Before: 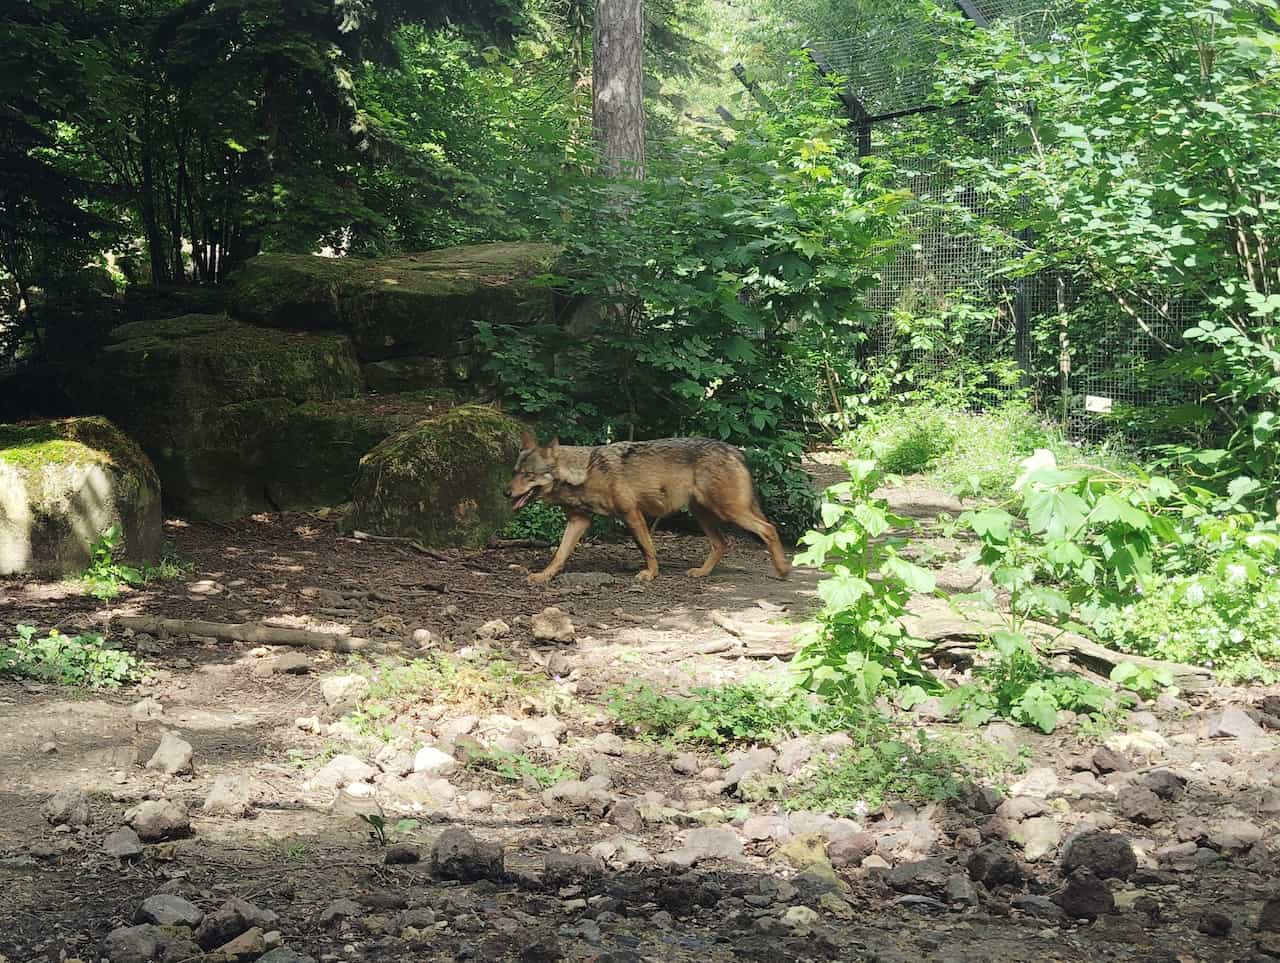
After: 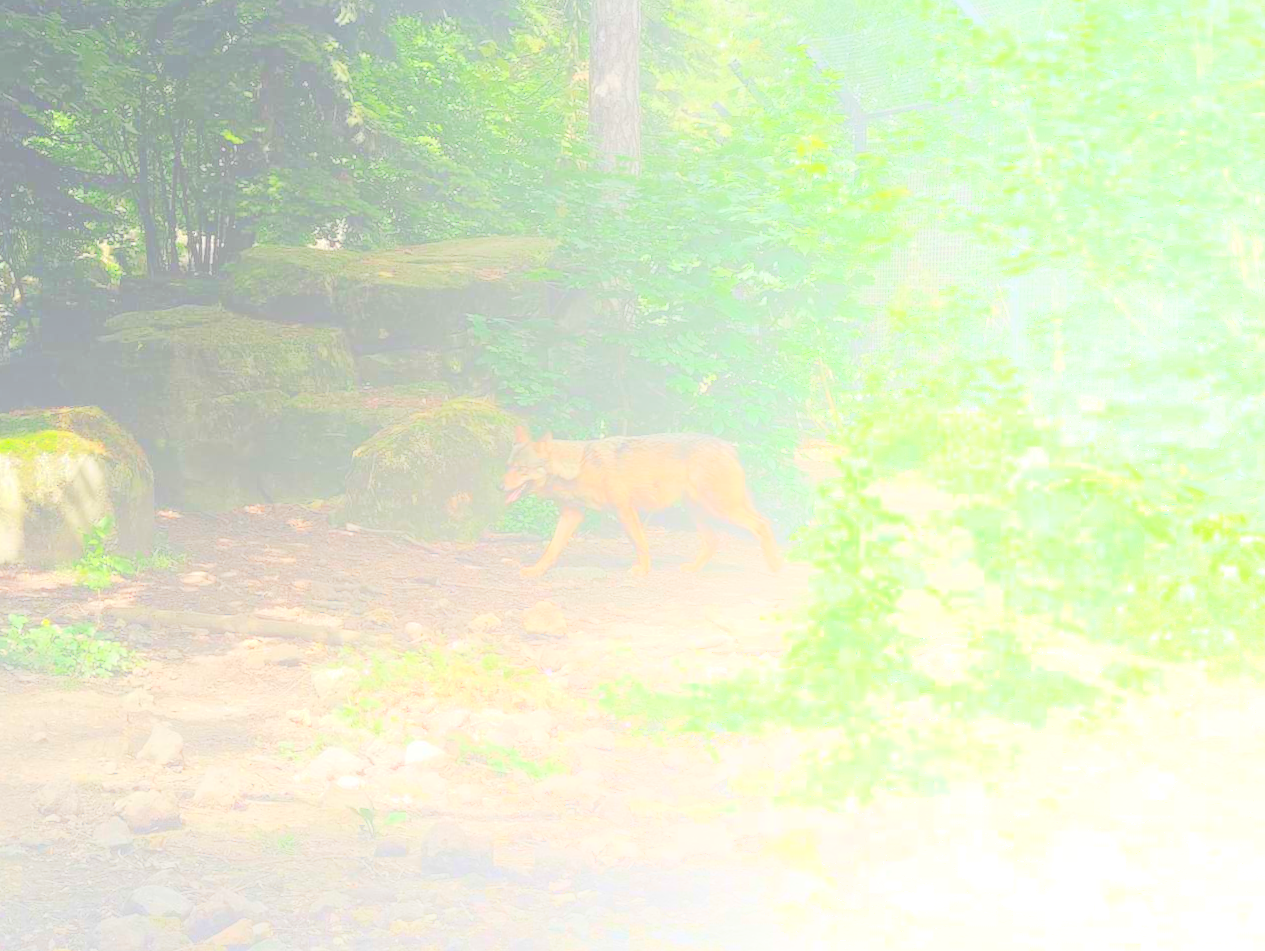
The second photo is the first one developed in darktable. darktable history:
bloom: size 85%, threshold 5%, strength 85%
exposure: compensate highlight preservation false
tone equalizer: on, module defaults
crop and rotate: angle -0.5°
shadows and highlights: on, module defaults
